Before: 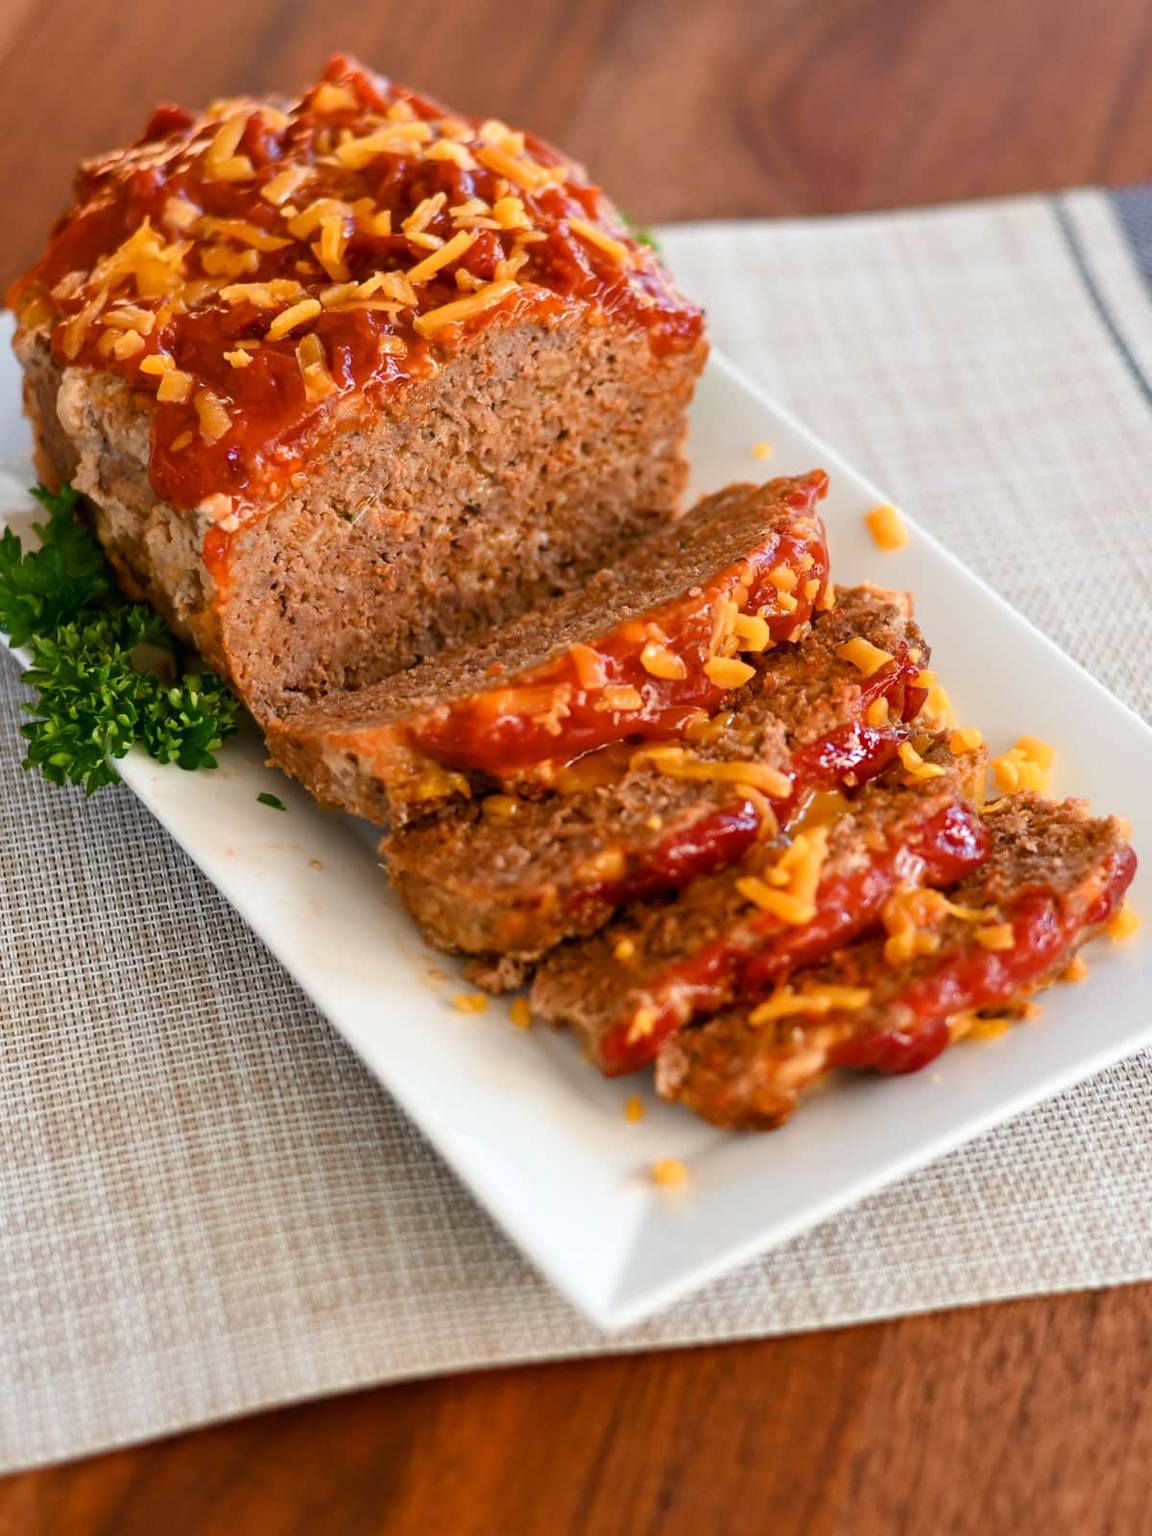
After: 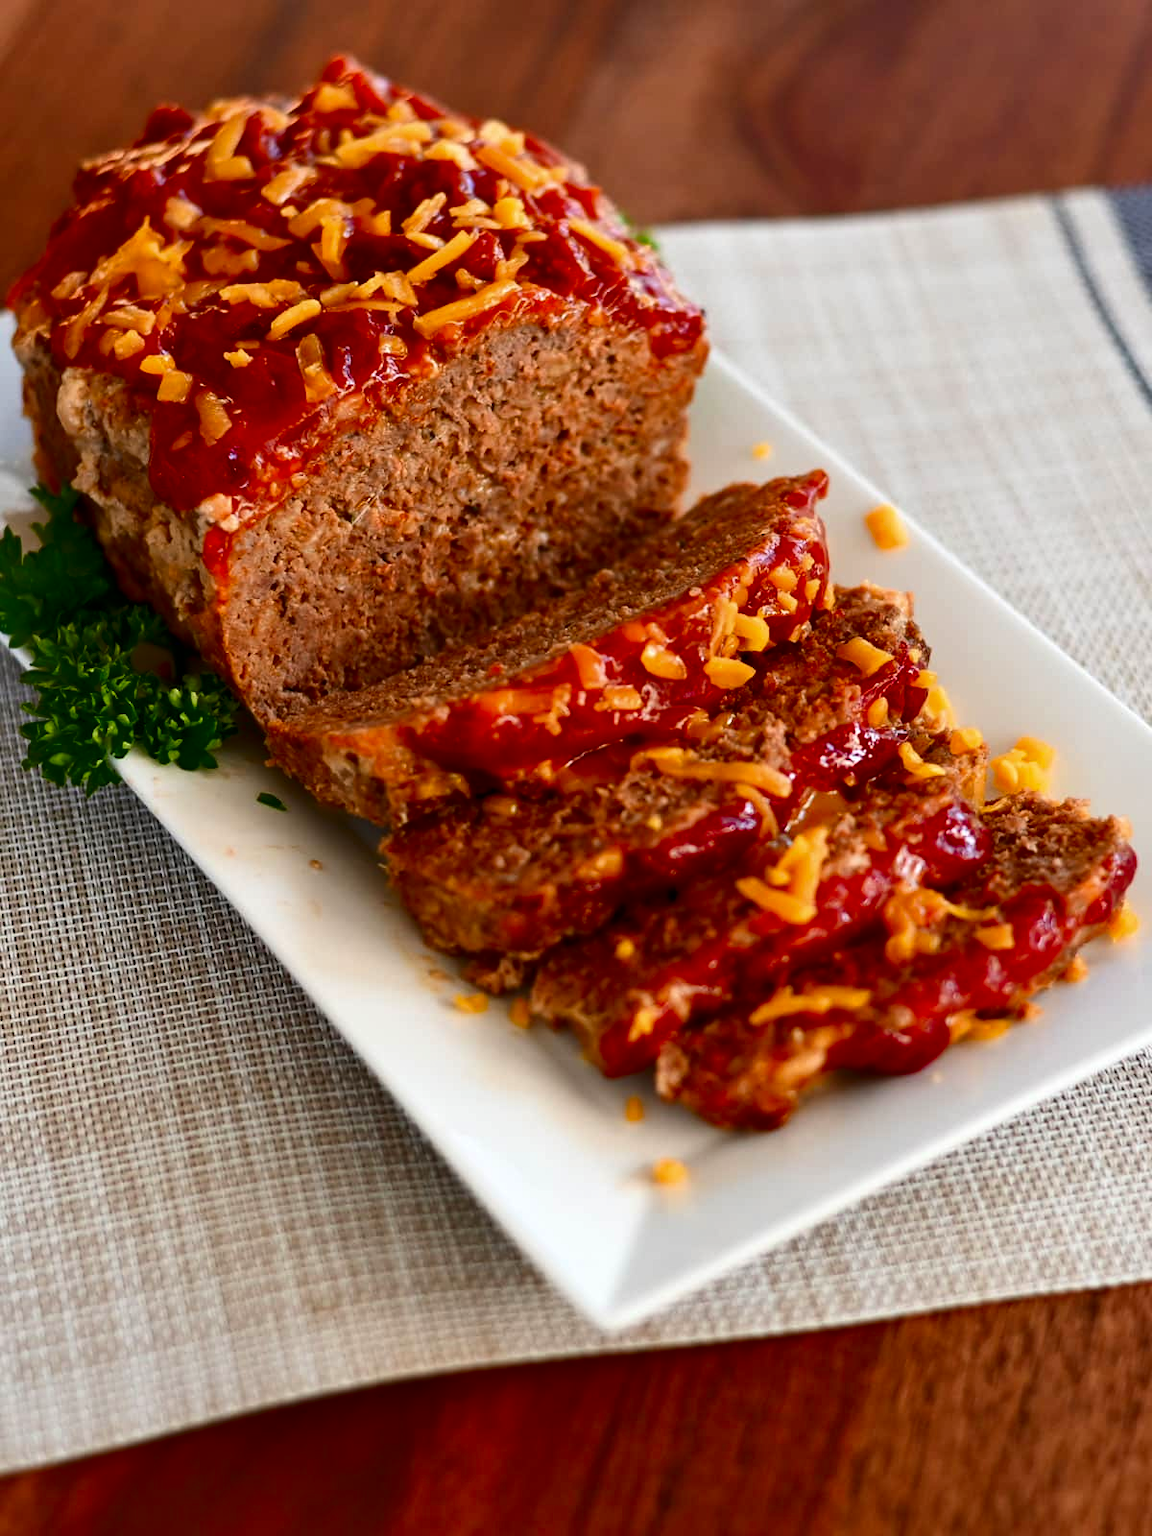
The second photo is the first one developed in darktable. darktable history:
shadows and highlights: shadows 62.55, white point adjustment 0.544, highlights -34.01, compress 83.98%, highlights color adjustment 42.1%
contrast brightness saturation: contrast 0.13, brightness -0.233, saturation 0.144
